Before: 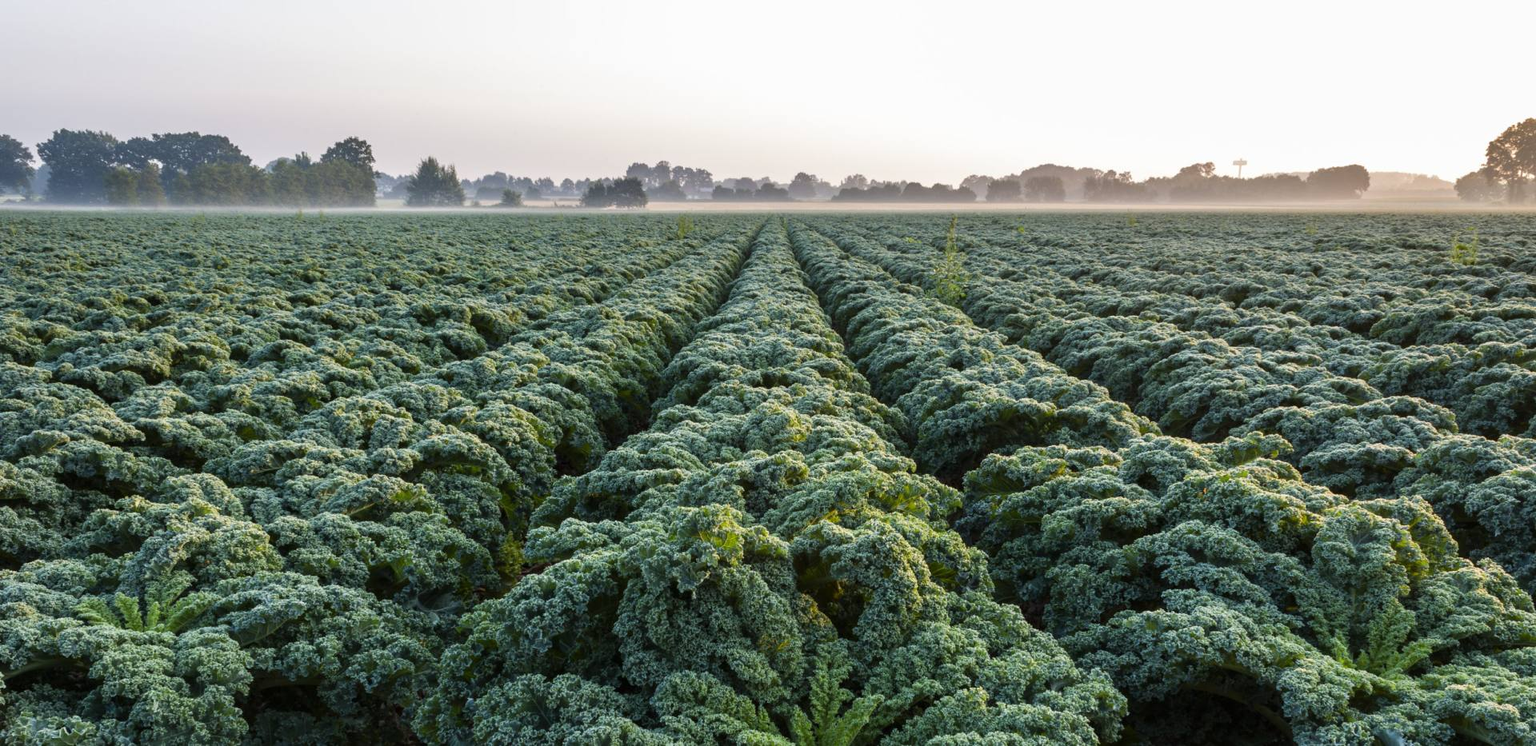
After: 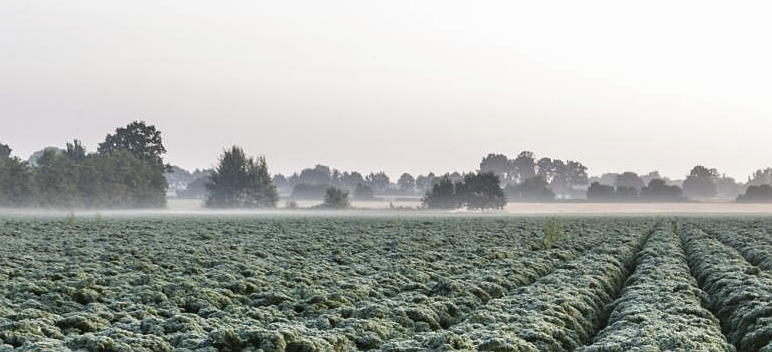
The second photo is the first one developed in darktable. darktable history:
crop: left 15.788%, top 5.427%, right 43.955%, bottom 56.844%
contrast brightness saturation: contrast 0.1, saturation -0.368
sharpen: radius 0.971, amount 0.603
